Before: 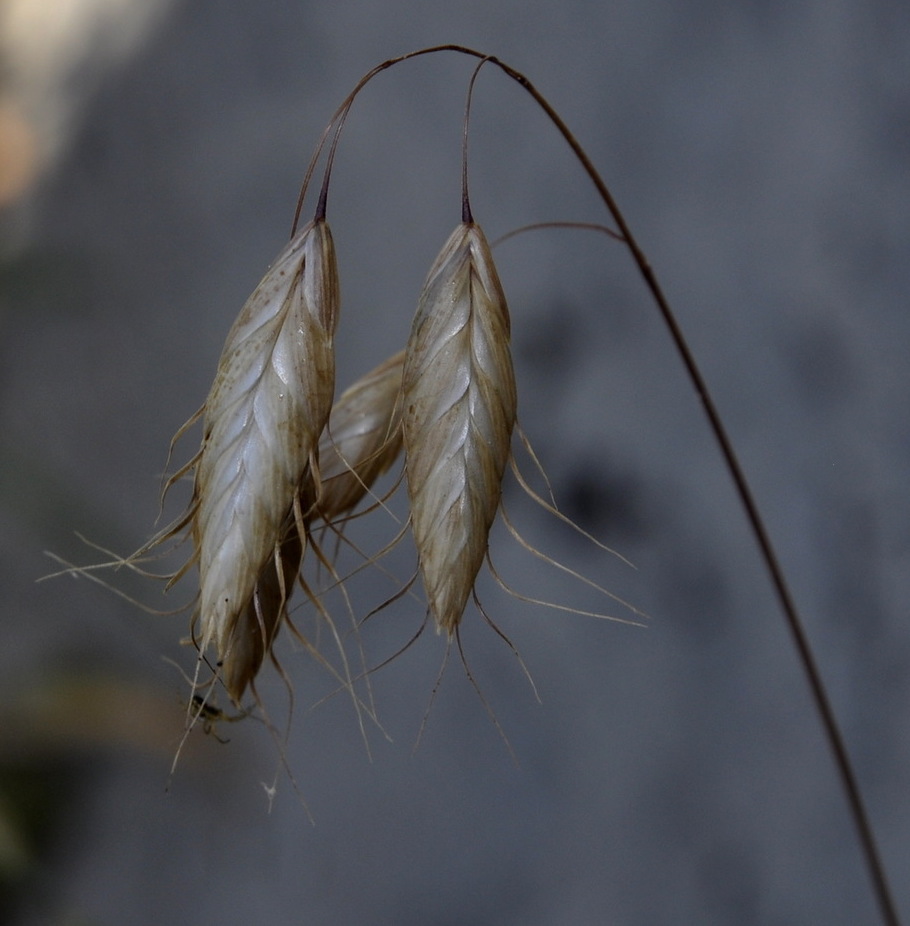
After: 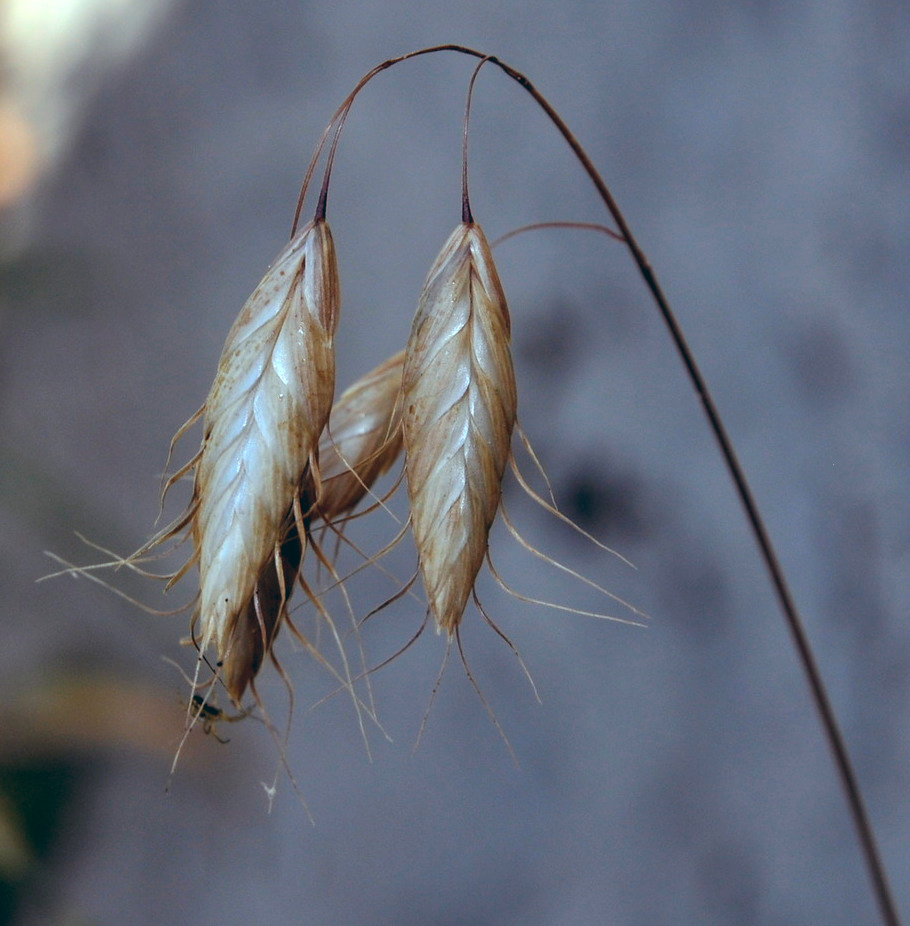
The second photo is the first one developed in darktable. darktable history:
exposure: black level correction 0, exposure 0.9 EV, compensate highlight preservation false
color balance: lift [1.003, 0.993, 1.001, 1.007], gamma [1.018, 1.072, 0.959, 0.928], gain [0.974, 0.873, 1.031, 1.127]
